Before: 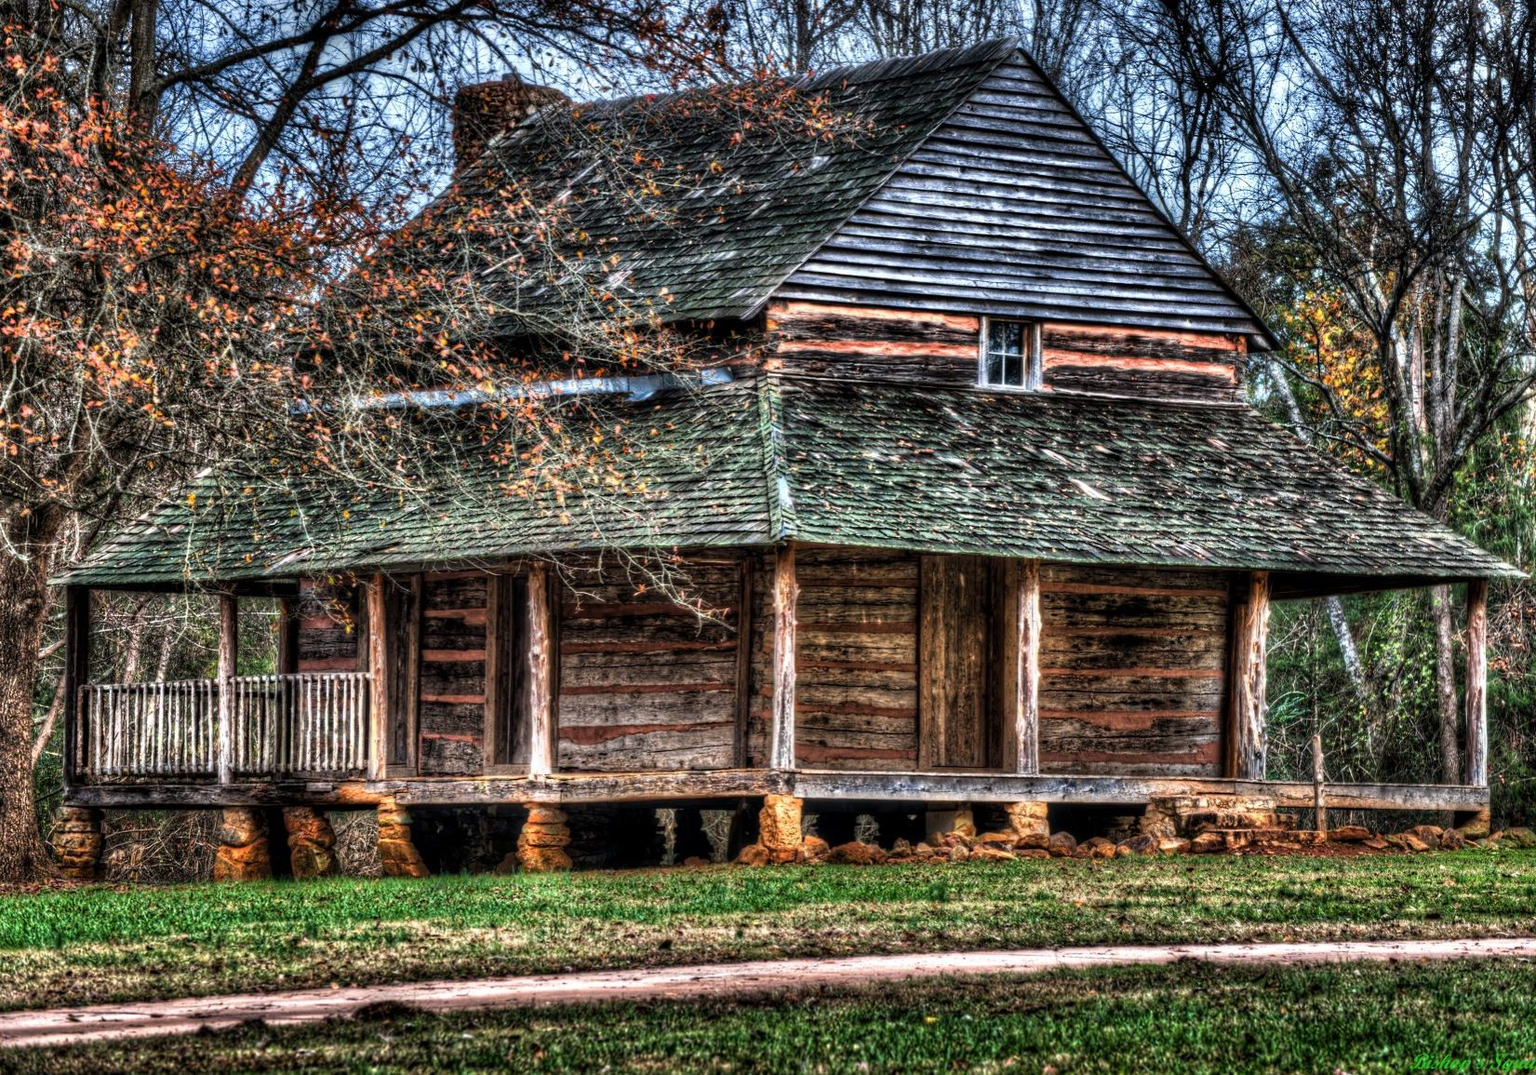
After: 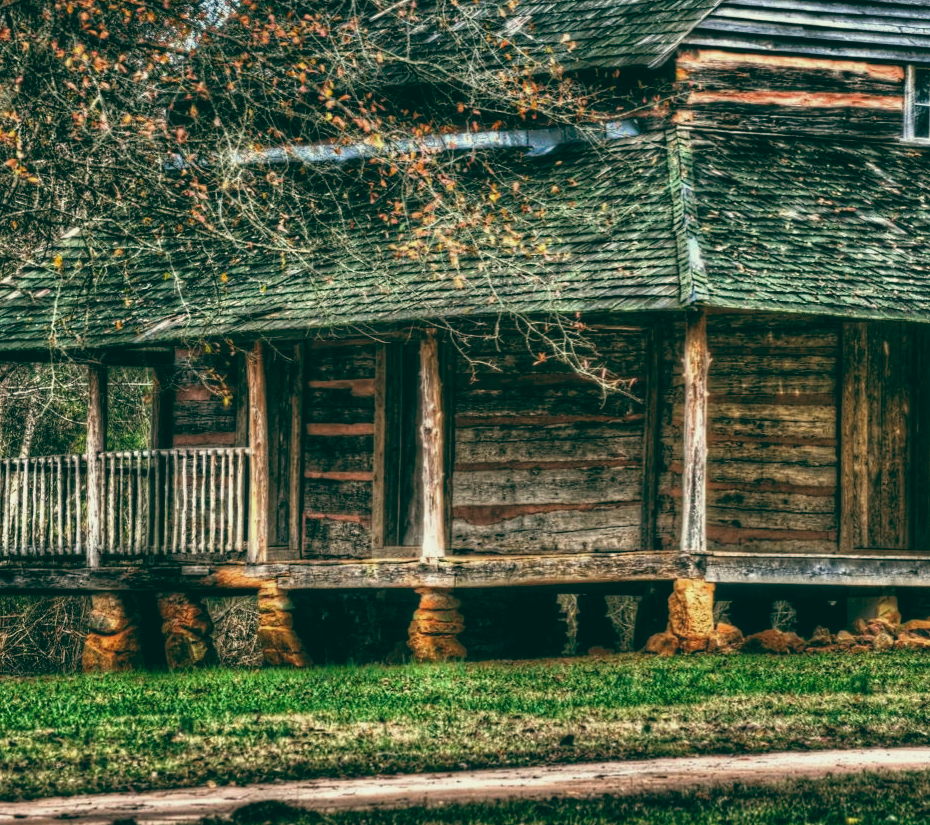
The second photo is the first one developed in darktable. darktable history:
color balance: lift [1.005, 0.99, 1.007, 1.01], gamma [1, 1.034, 1.032, 0.966], gain [0.873, 1.055, 1.067, 0.933]
crop: left 8.966%, top 23.852%, right 34.699%, bottom 4.703%
